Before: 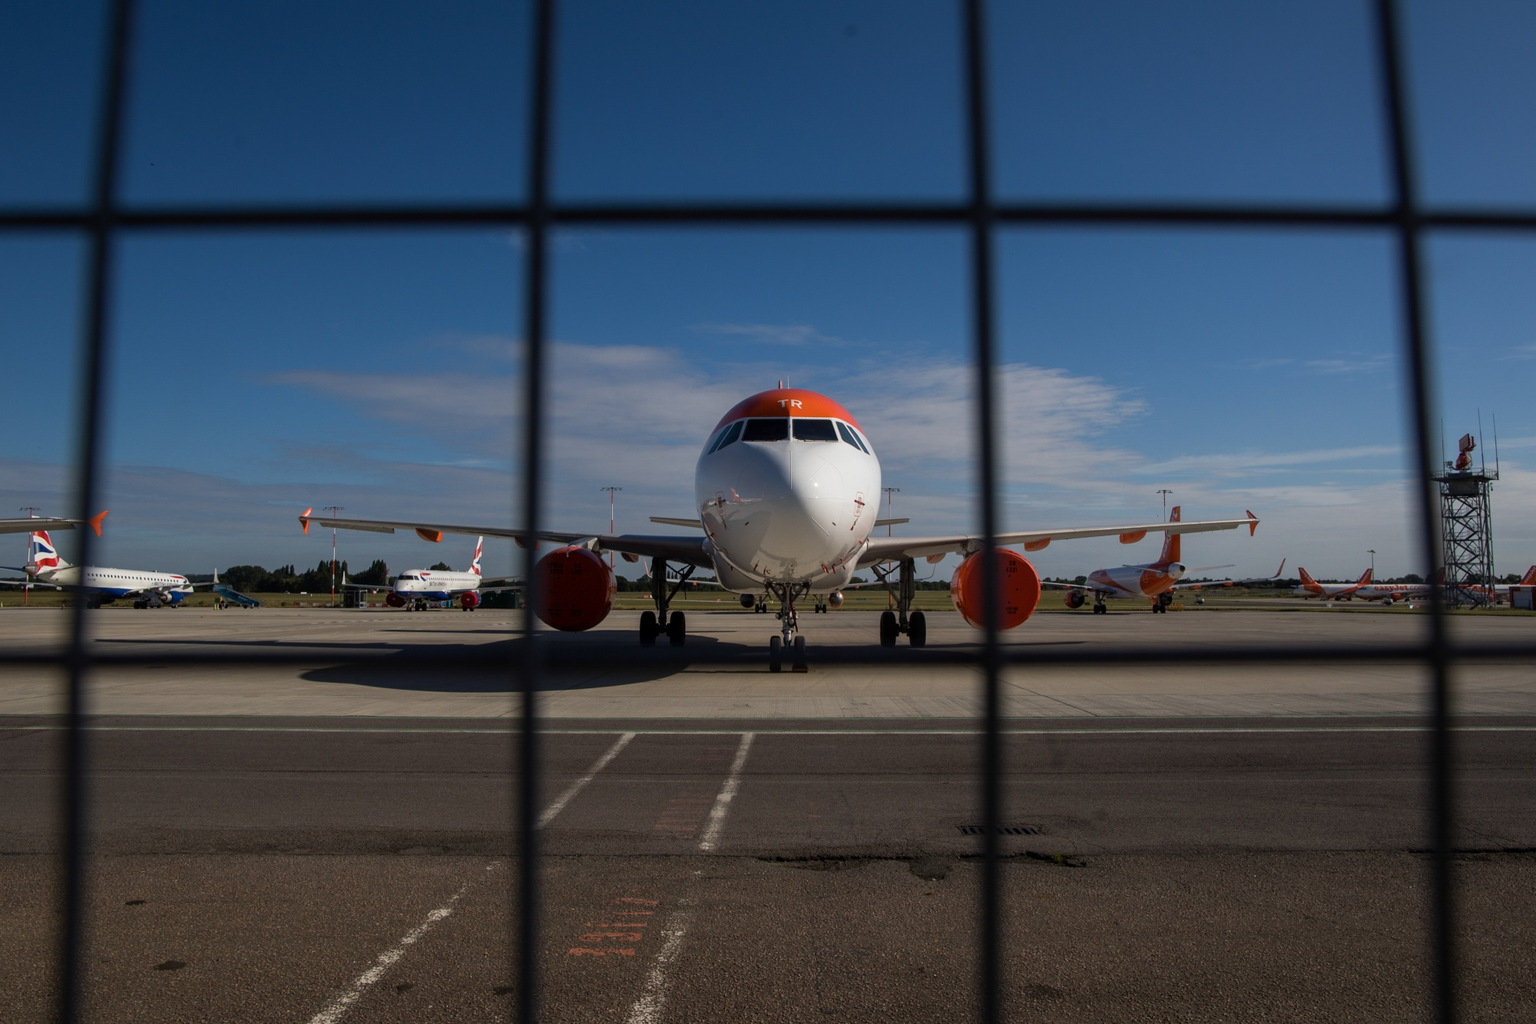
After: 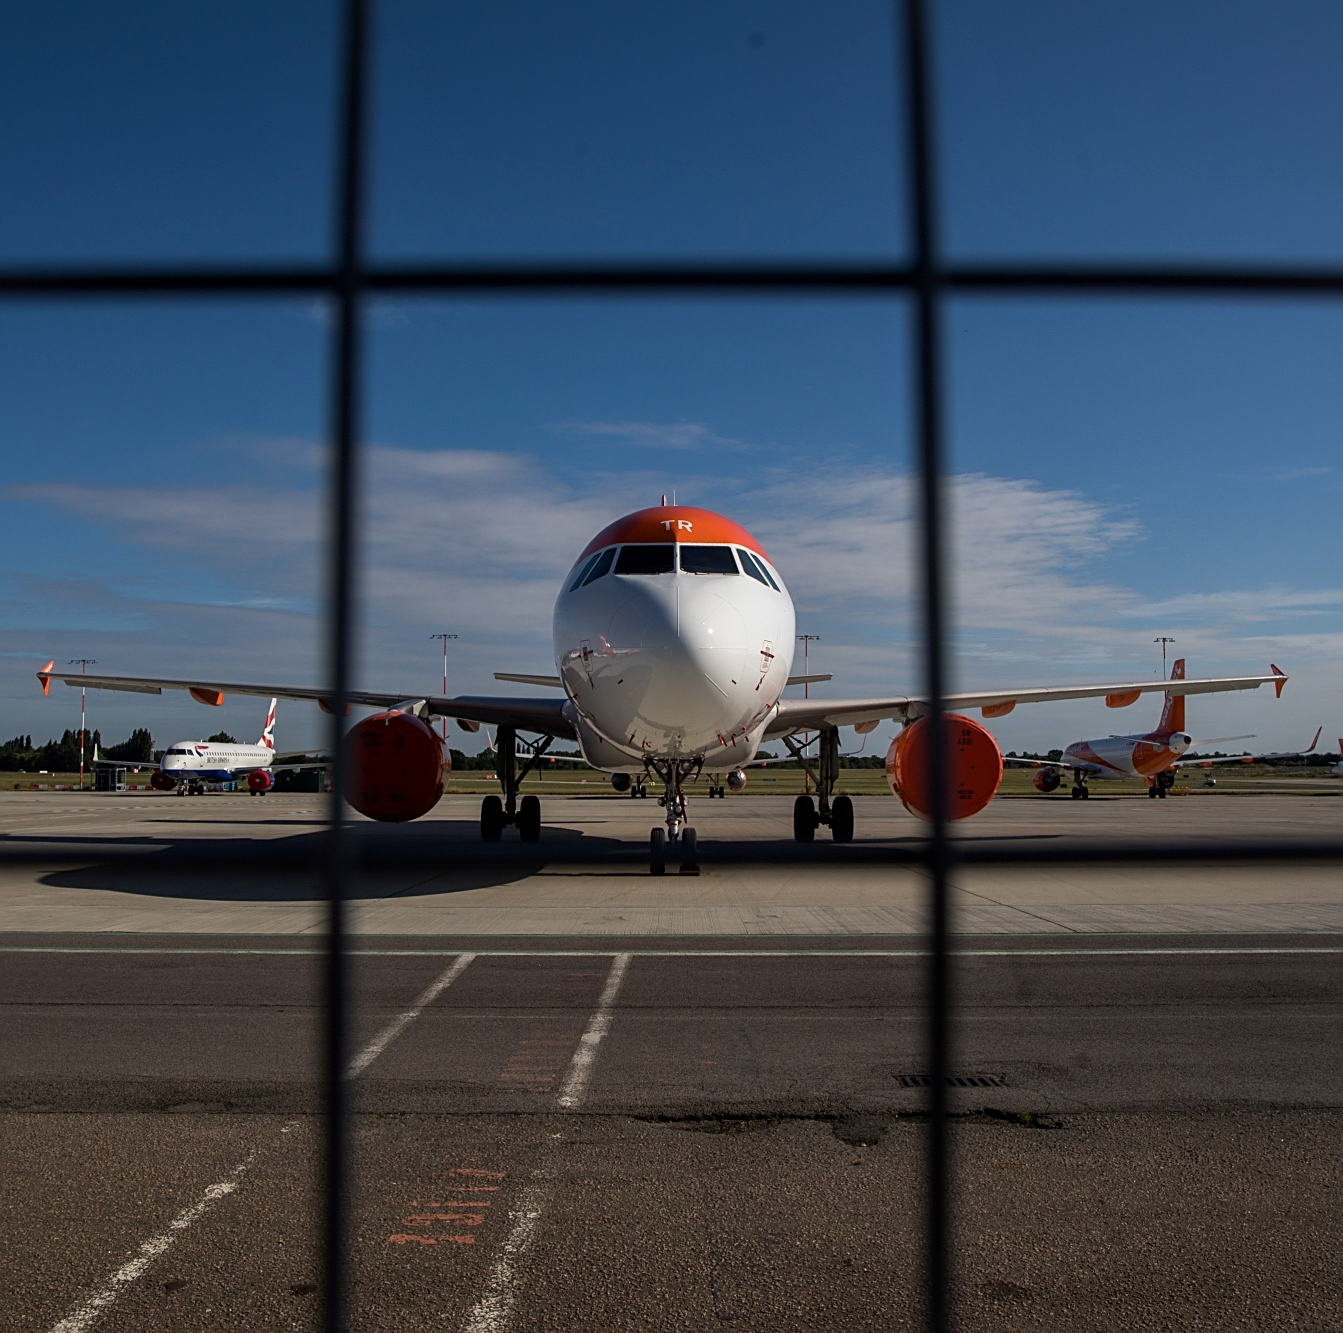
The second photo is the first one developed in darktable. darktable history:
crop and rotate: left 17.63%, right 15.191%
local contrast: mode bilateral grid, contrast 20, coarseness 50, detail 119%, midtone range 0.2
sharpen: on, module defaults
